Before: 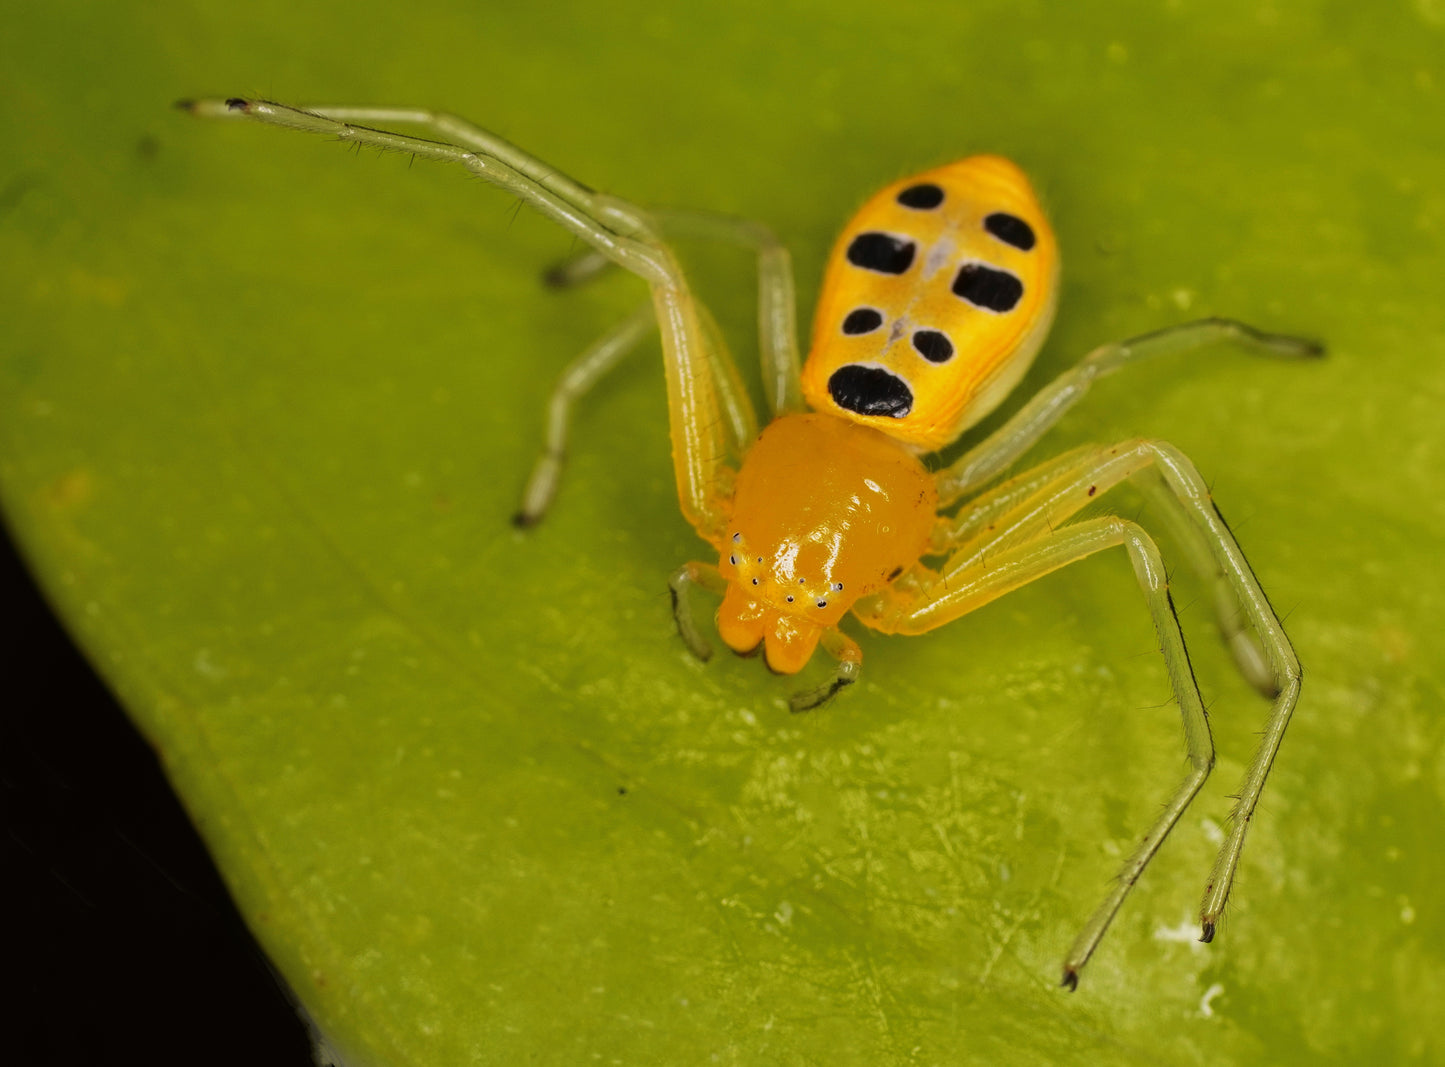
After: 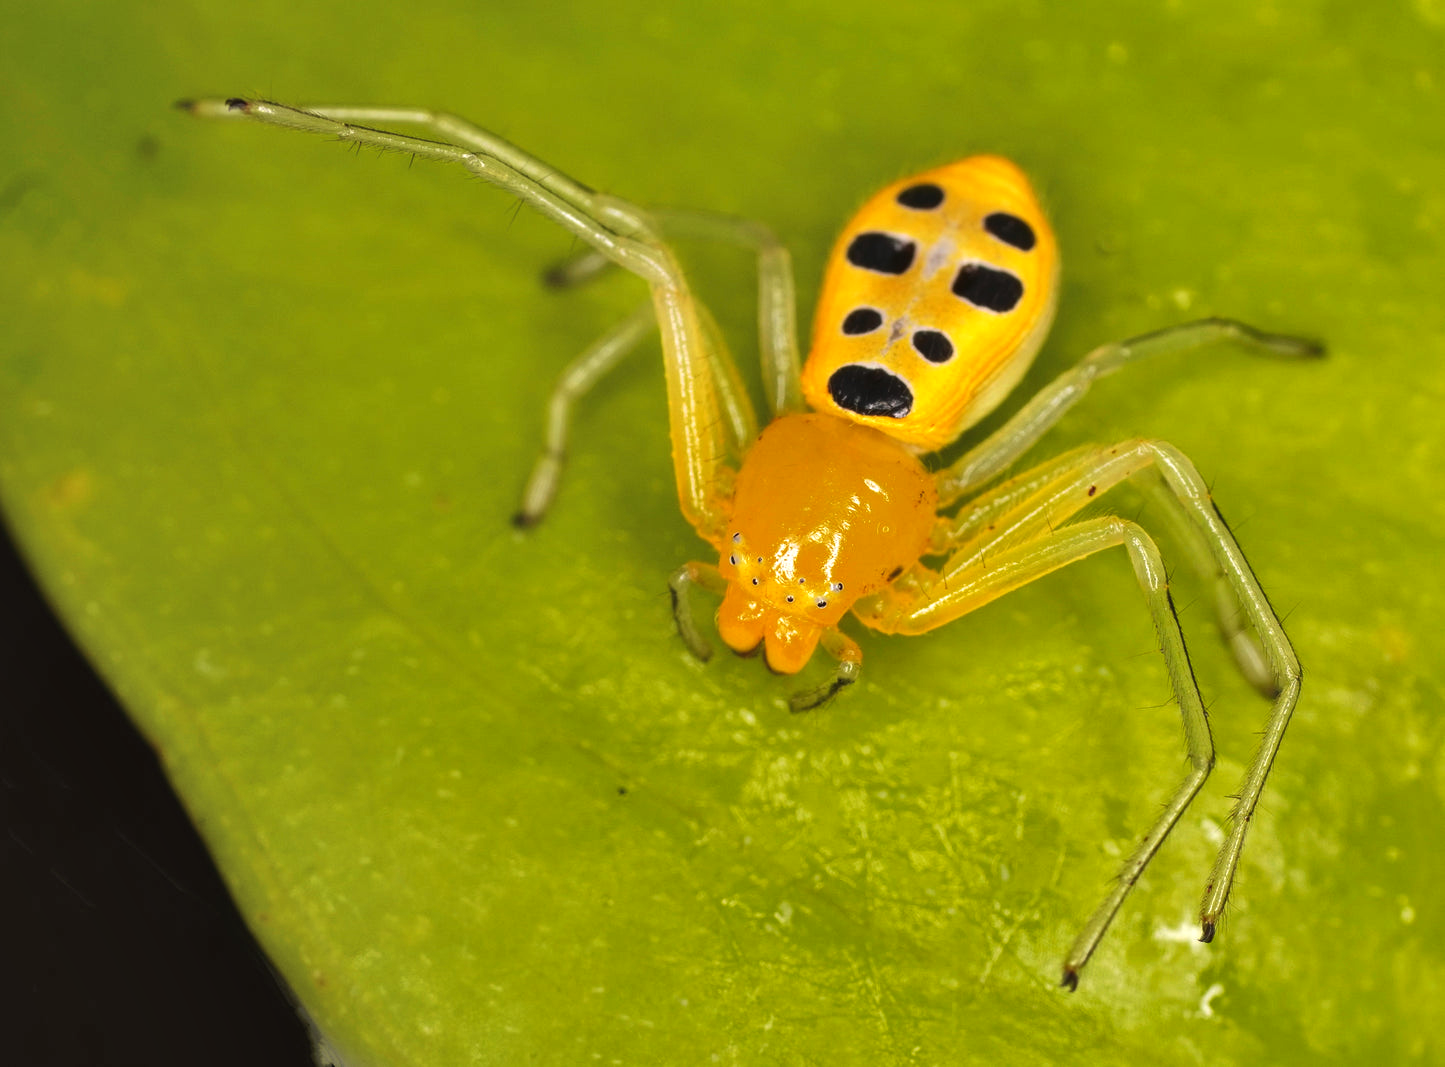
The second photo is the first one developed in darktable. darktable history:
exposure: black level correction -0.002, exposure 0.54 EV, compensate highlight preservation false
shadows and highlights: soften with gaussian
